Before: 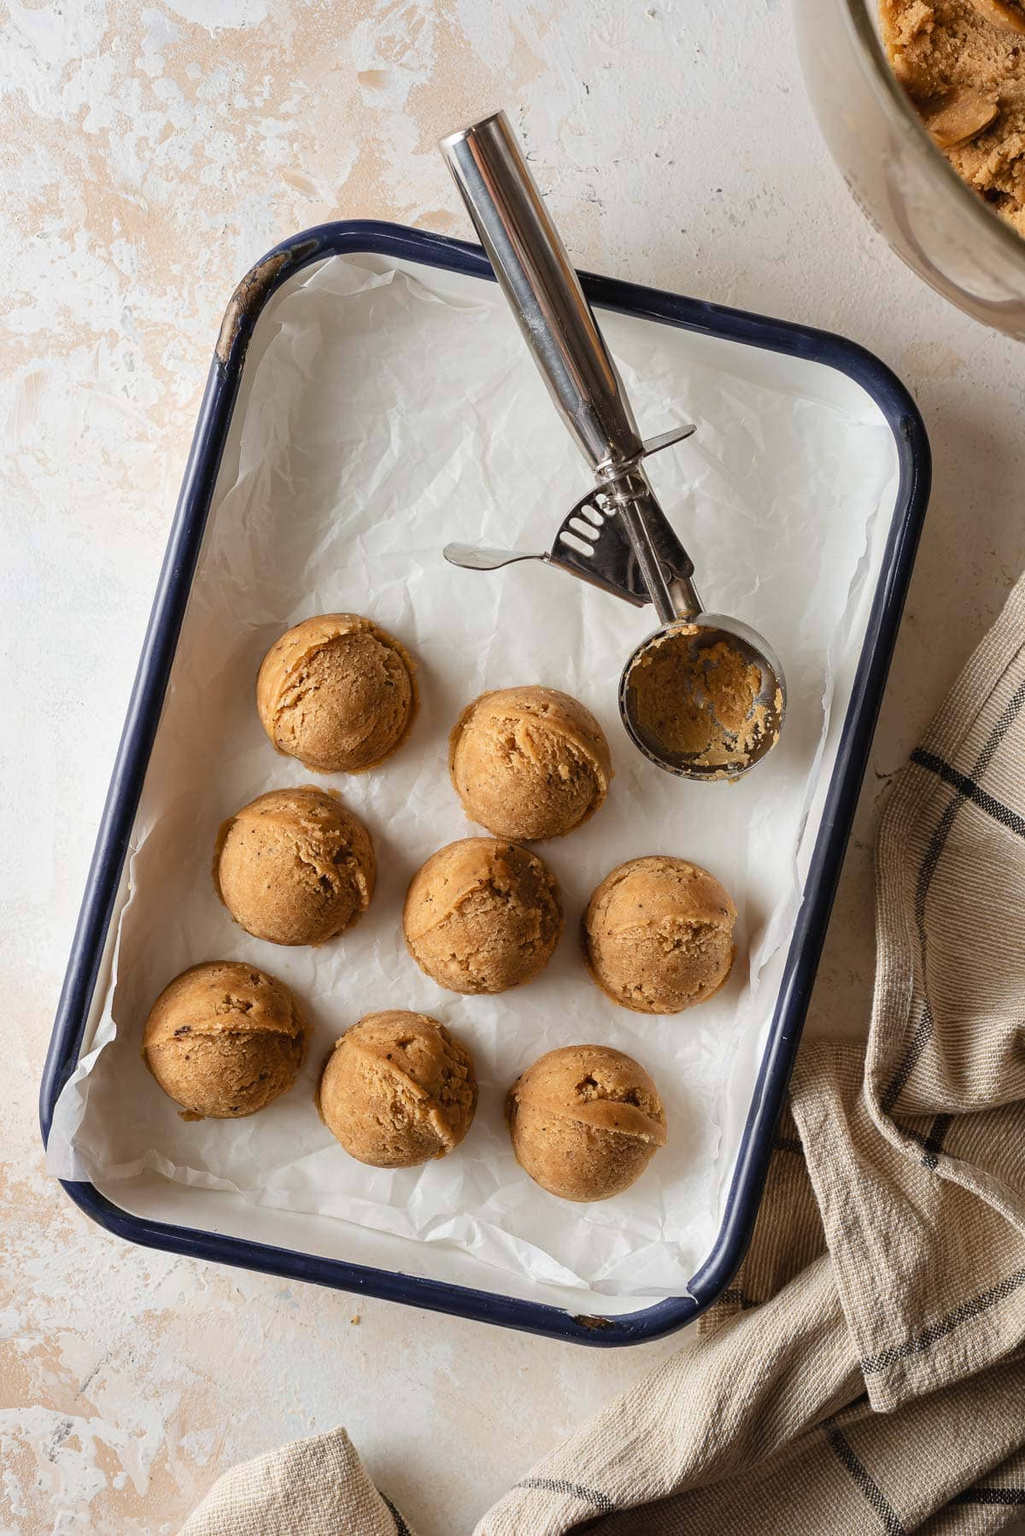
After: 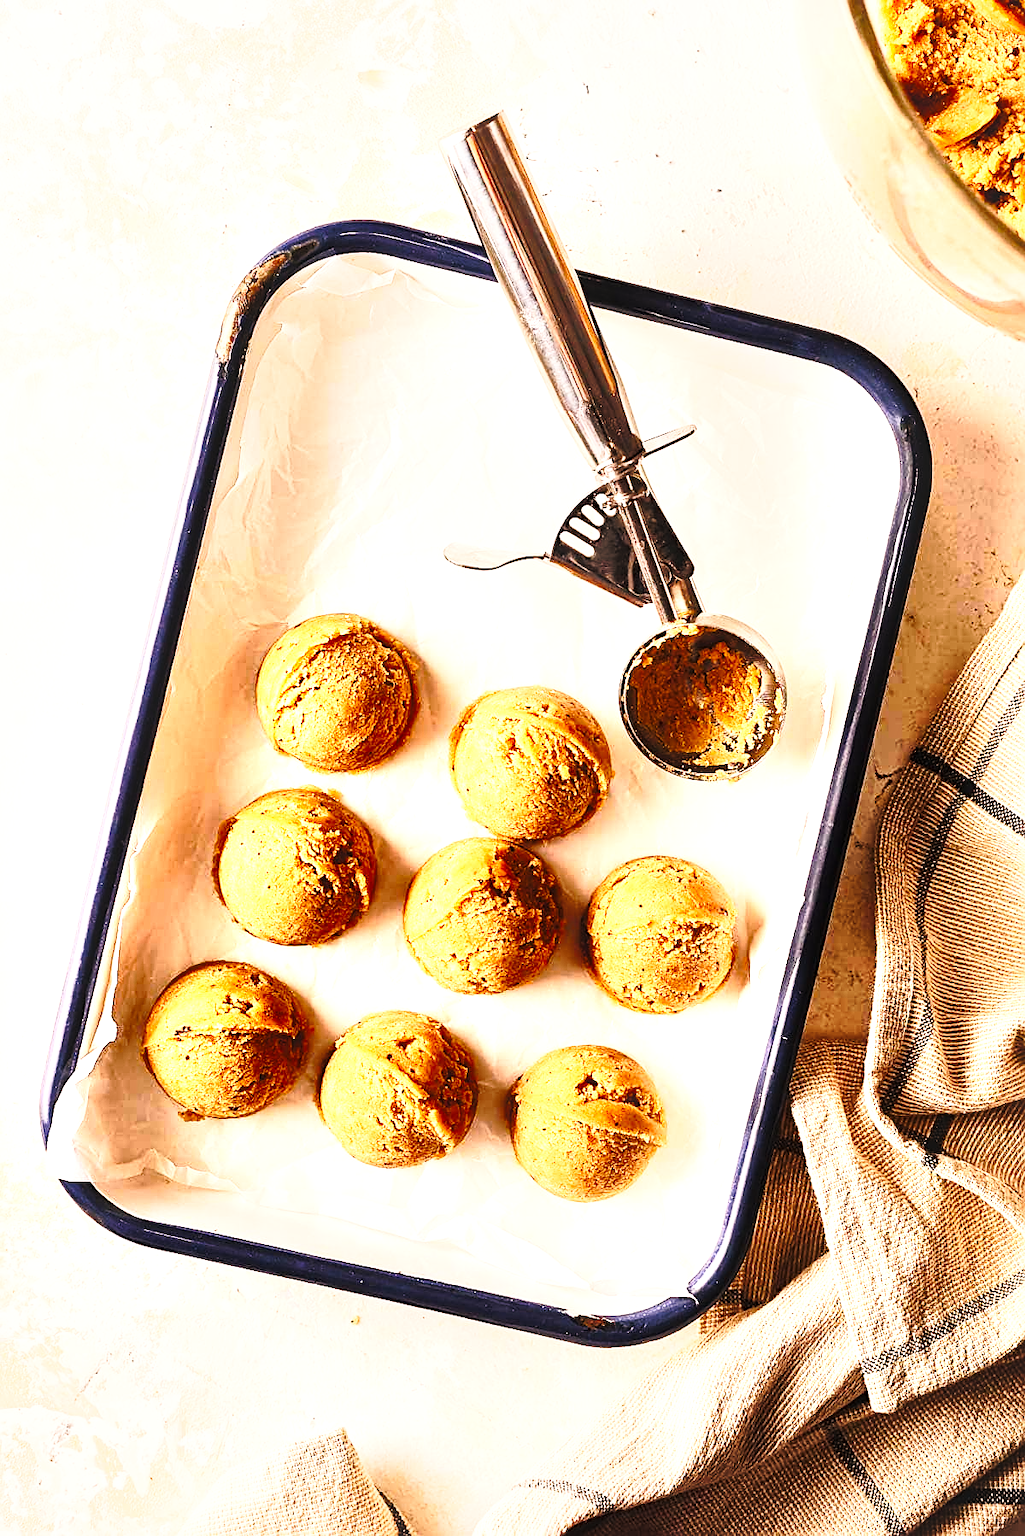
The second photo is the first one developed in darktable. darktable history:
contrast brightness saturation: contrast 0.07, brightness 0.18, saturation 0.4
contrast equalizer: y [[0.439, 0.44, 0.442, 0.457, 0.493, 0.498], [0.5 ×6], [0.5 ×6], [0 ×6], [0 ×6]], mix 0.59
sharpen: on, module defaults
white balance: red 1.127, blue 0.943
base curve: curves: ch0 [(0, 0) (0.028, 0.03) (0.121, 0.232) (0.46, 0.748) (0.859, 0.968) (1, 1)], preserve colors none
local contrast: mode bilateral grid, contrast 44, coarseness 69, detail 214%, midtone range 0.2
rgb curve: curves: ch0 [(0, 0) (0.284, 0.292) (0.505, 0.644) (1, 1)], compensate middle gray true
tone equalizer: -8 EV -0.75 EV, -7 EV -0.7 EV, -6 EV -0.6 EV, -5 EV -0.4 EV, -3 EV 0.4 EV, -2 EV 0.6 EV, -1 EV 0.7 EV, +0 EV 0.75 EV, edges refinement/feathering 500, mask exposure compensation -1.57 EV, preserve details no
